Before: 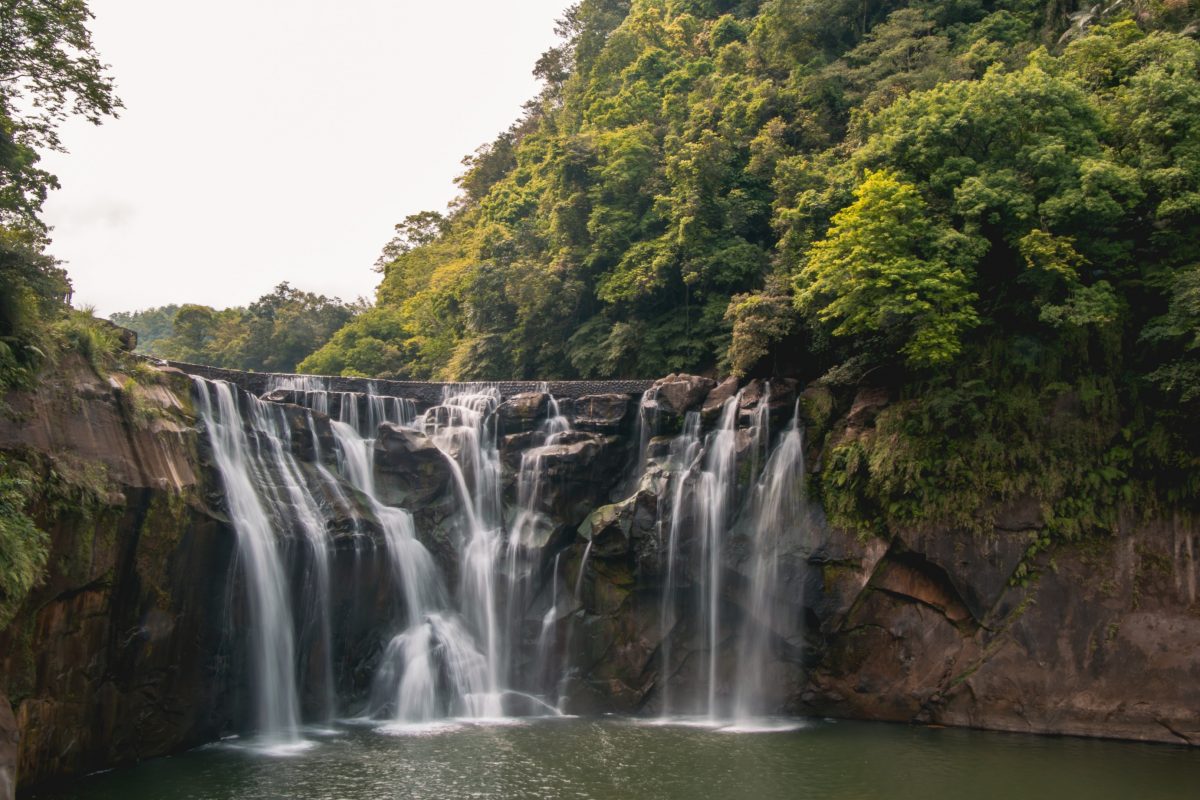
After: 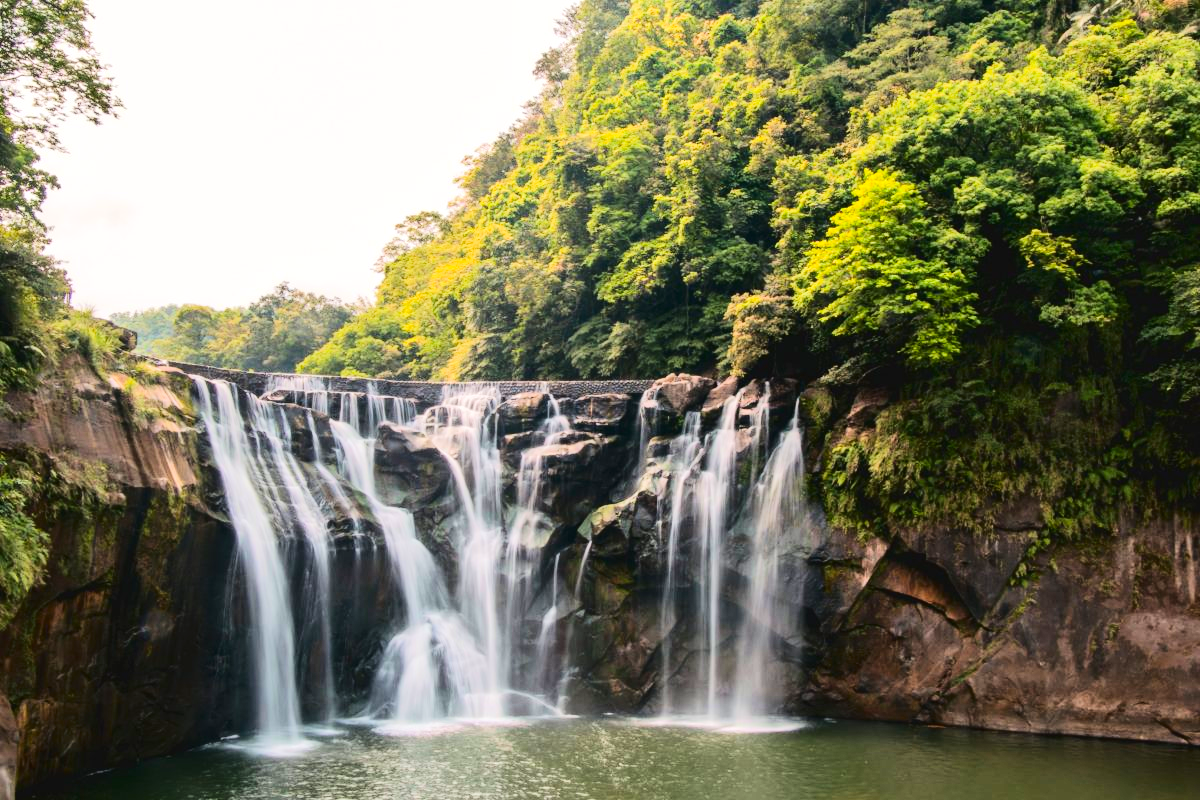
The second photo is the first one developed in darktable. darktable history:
contrast brightness saturation: contrast 0.162, saturation 0.329
tone equalizer: -7 EV 0.158 EV, -6 EV 0.573 EV, -5 EV 1.13 EV, -4 EV 1.32 EV, -3 EV 1.18 EV, -2 EV 0.6 EV, -1 EV 0.153 EV, edges refinement/feathering 500, mask exposure compensation -1.57 EV, preserve details no
